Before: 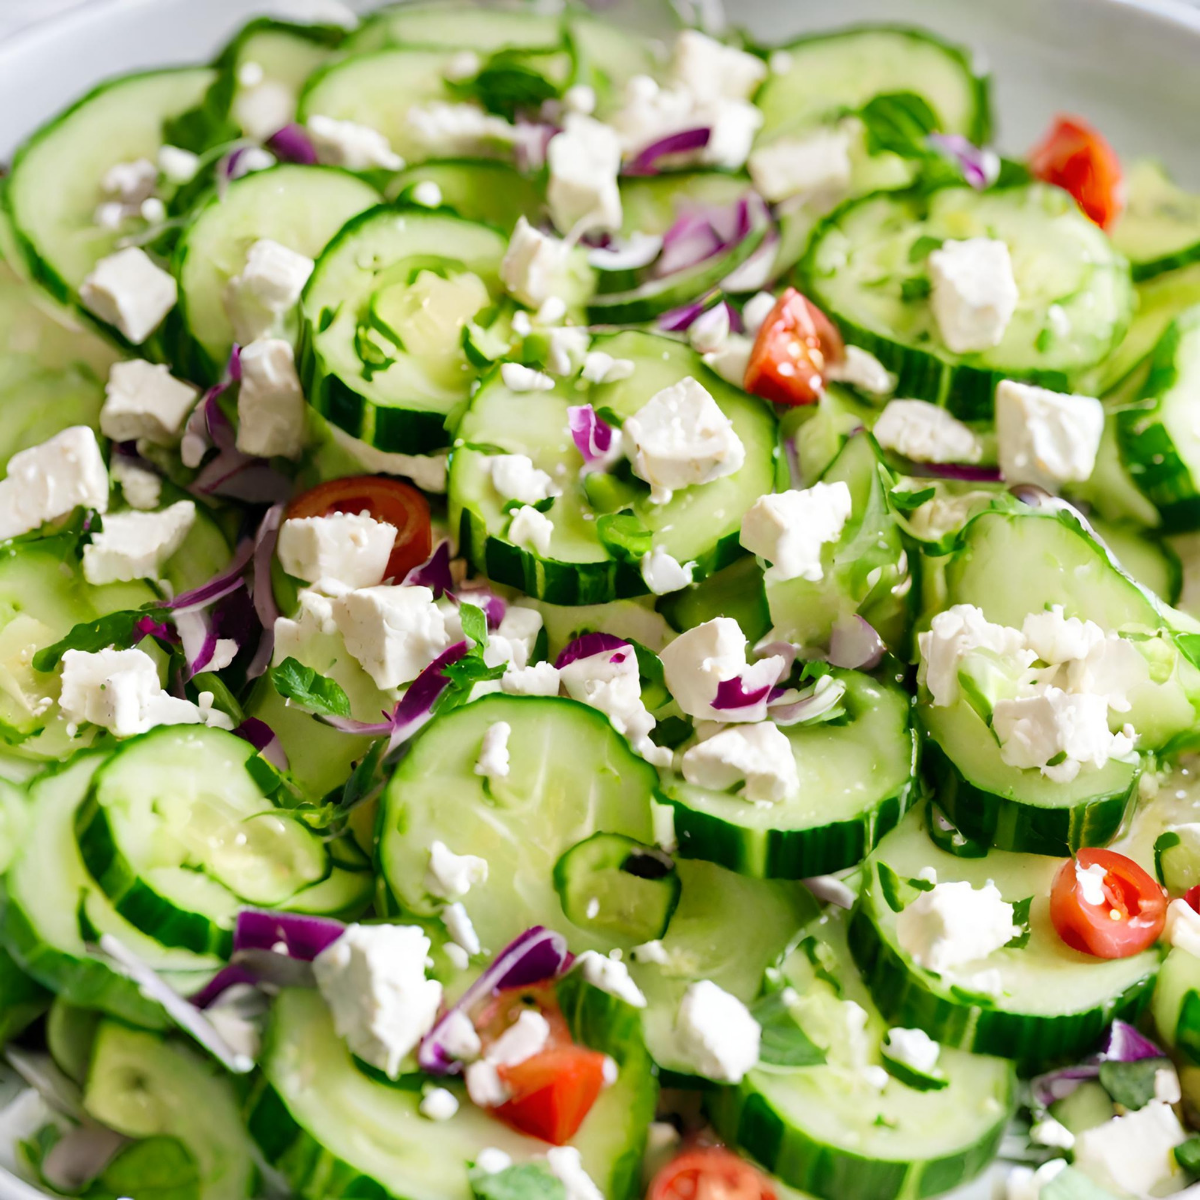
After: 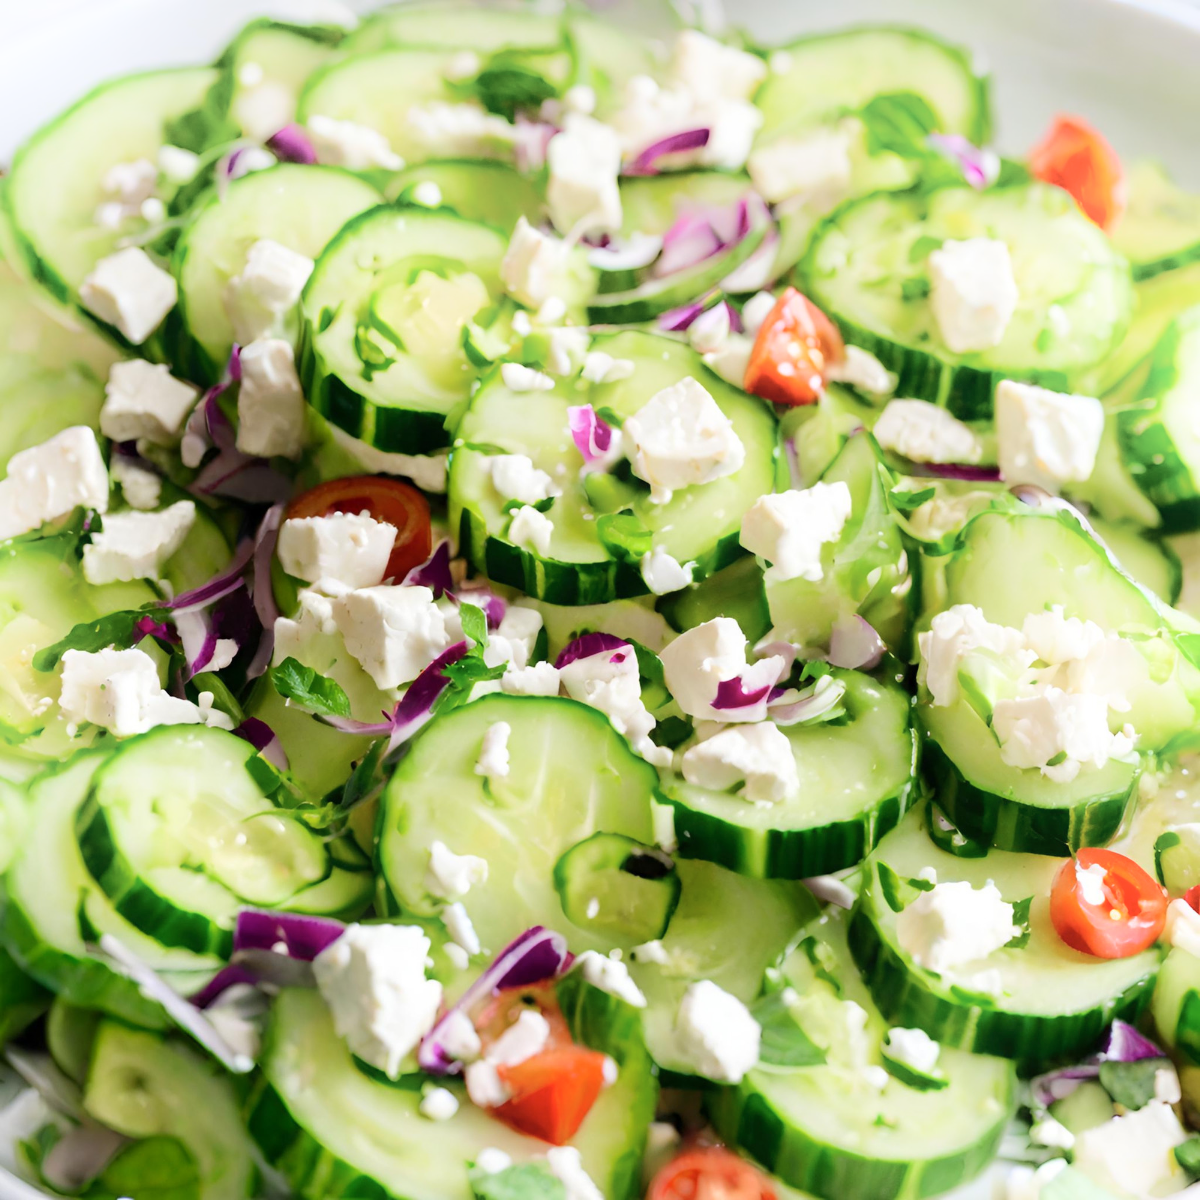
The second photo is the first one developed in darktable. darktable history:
shadows and highlights: shadows -89.62, highlights 91.17, soften with gaussian
